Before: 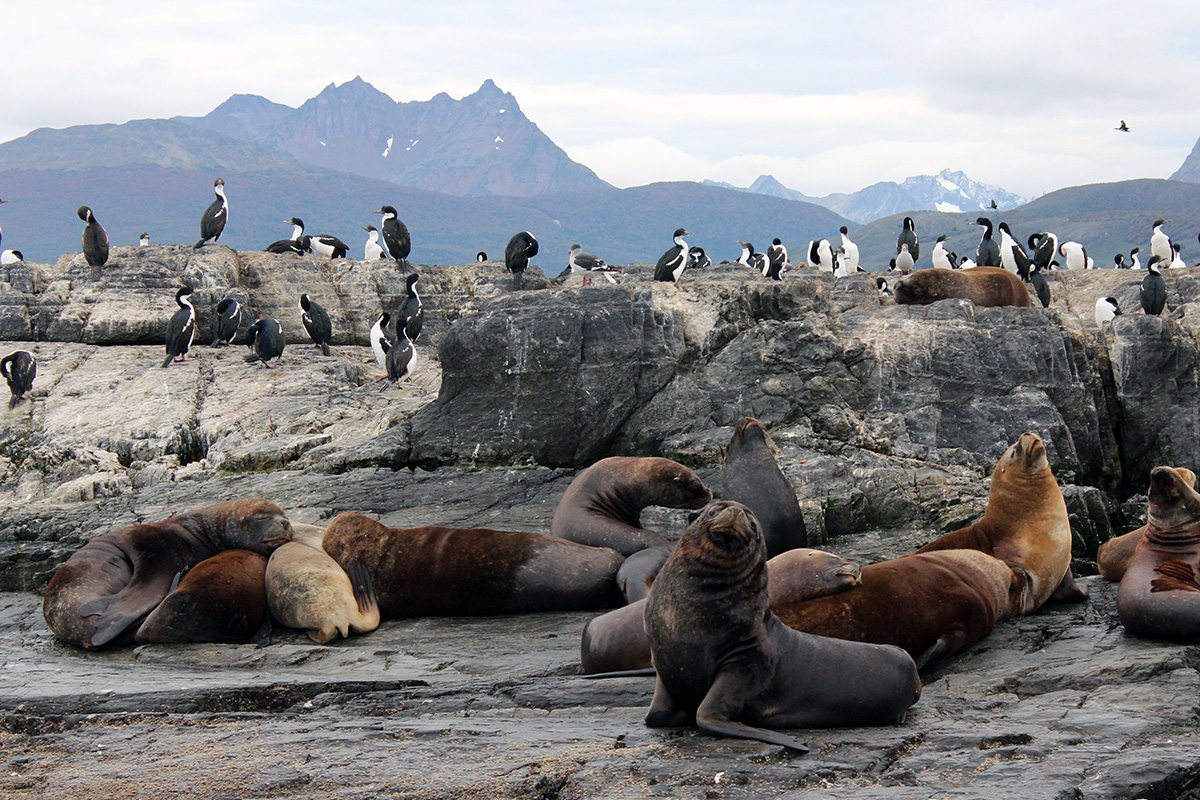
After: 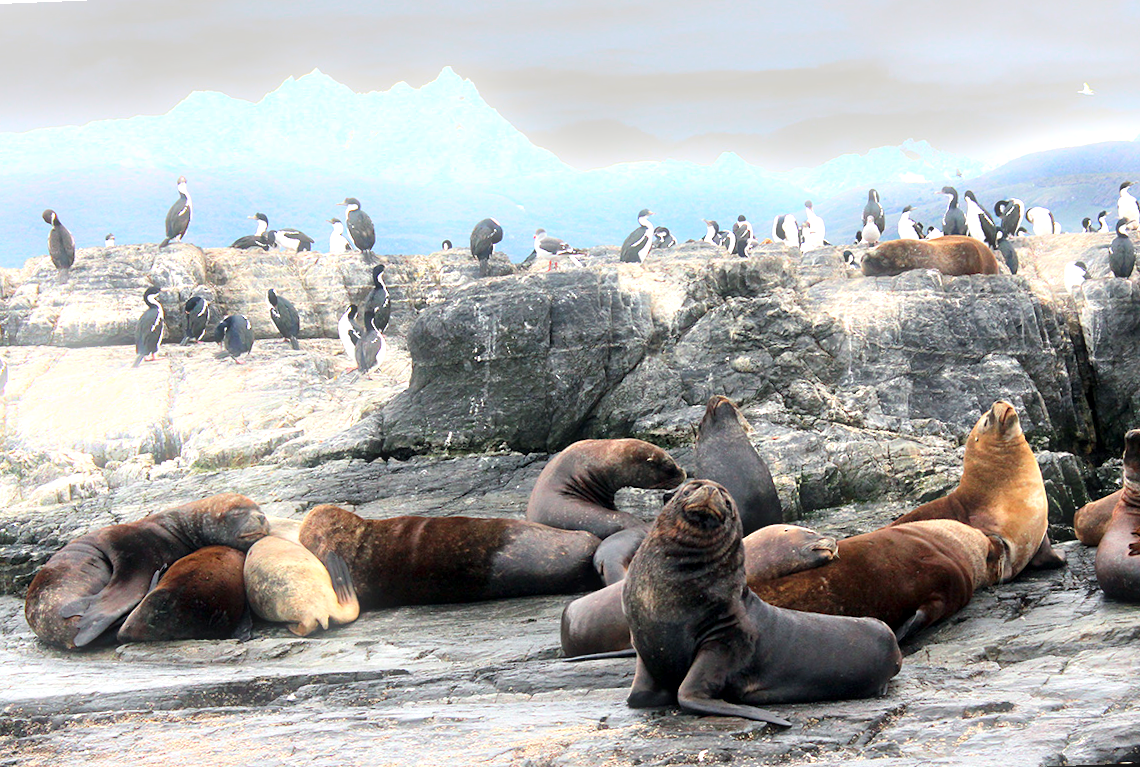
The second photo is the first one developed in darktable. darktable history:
bloom: size 5%, threshold 95%, strength 15%
exposure: black level correction 0.001, exposure 1.116 EV, compensate highlight preservation false
rotate and perspective: rotation -2.12°, lens shift (vertical) 0.009, lens shift (horizontal) -0.008, automatic cropping original format, crop left 0.036, crop right 0.964, crop top 0.05, crop bottom 0.959
